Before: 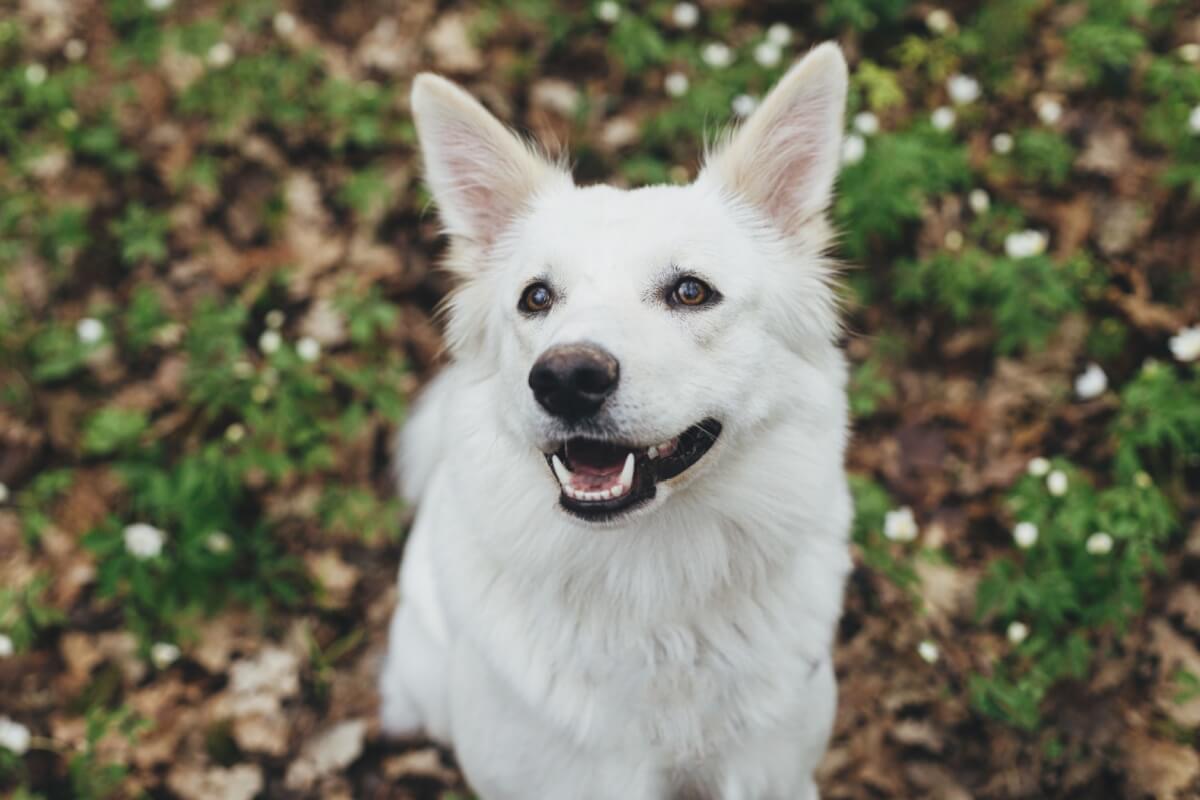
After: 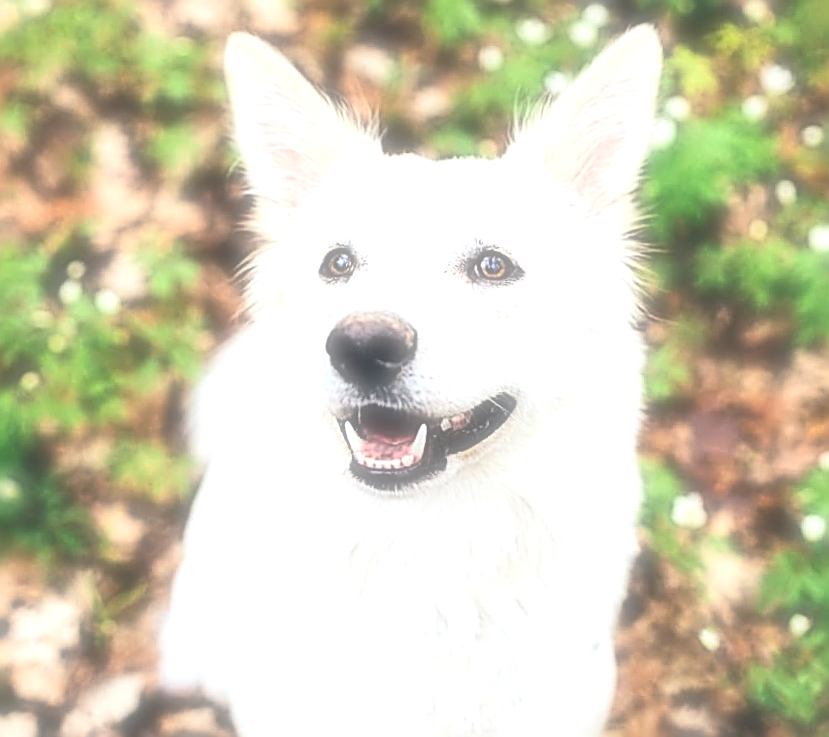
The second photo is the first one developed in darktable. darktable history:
soften: on, module defaults
sharpen: amount 2
tone equalizer: on, module defaults
contrast brightness saturation: contrast 0.2, brightness 0.16, saturation 0.22
crop and rotate: angle -3.27°, left 14.277%, top 0.028%, right 10.766%, bottom 0.028%
exposure: black level correction 0, exposure 1.379 EV, compensate exposure bias true, compensate highlight preservation false
